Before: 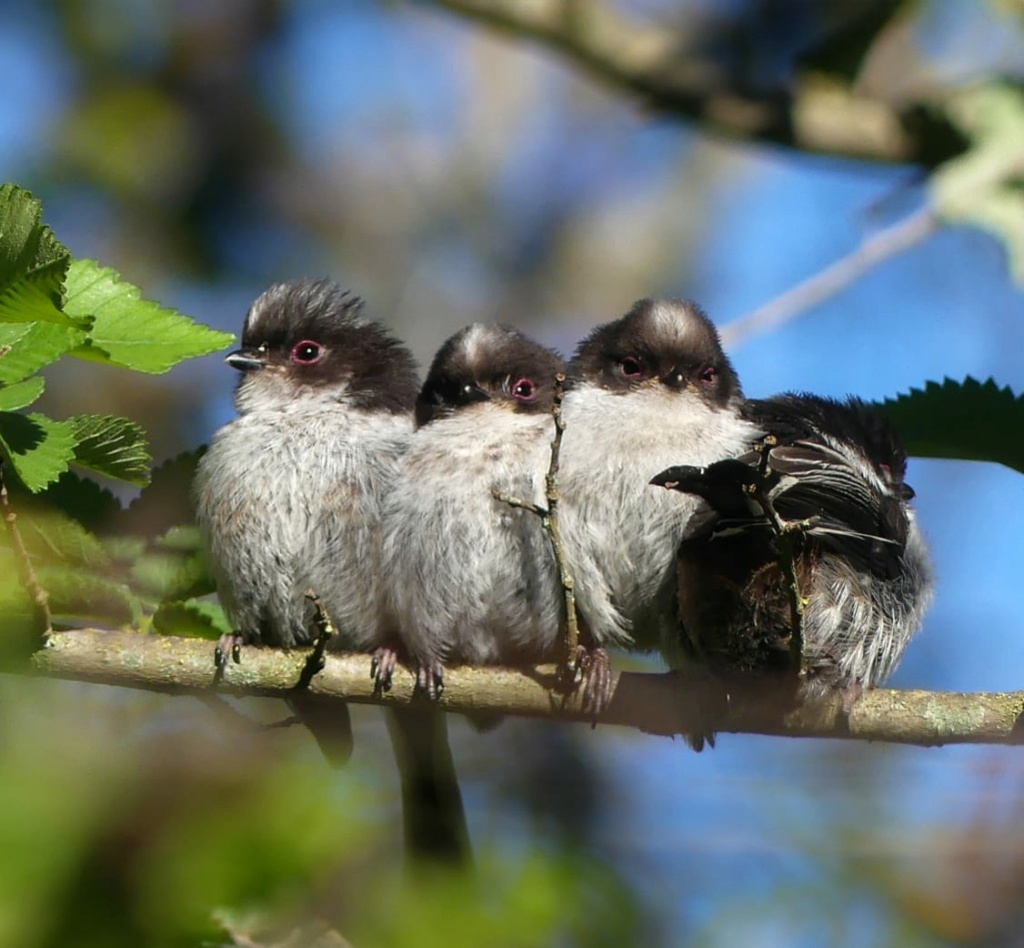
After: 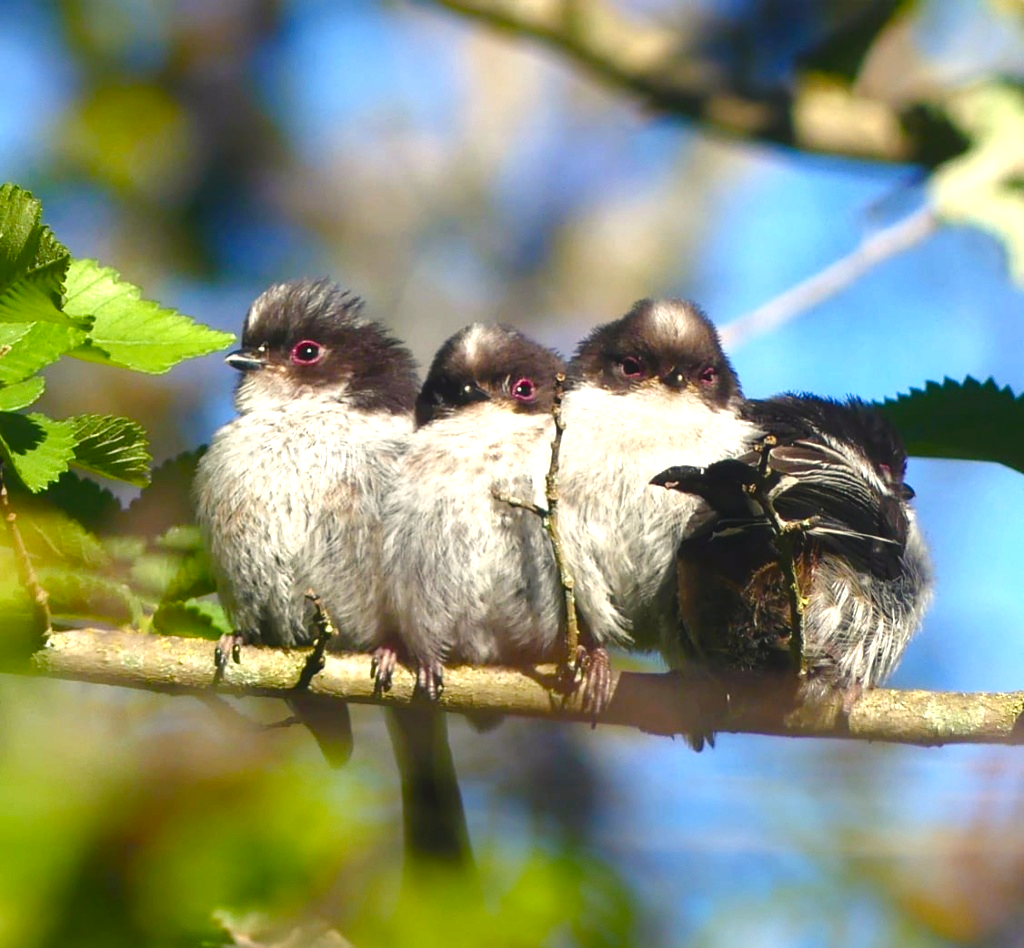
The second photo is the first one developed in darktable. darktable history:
color balance rgb: shadows lift › chroma 3%, shadows lift › hue 280.8°, power › hue 330°, highlights gain › chroma 3%, highlights gain › hue 75.6°, global offset › luminance 0.7%, perceptual saturation grading › global saturation 20%, perceptual saturation grading › highlights -25%, perceptual saturation grading › shadows 50%, global vibrance 20.33%
exposure: exposure 0.785 EV, compensate highlight preservation false
